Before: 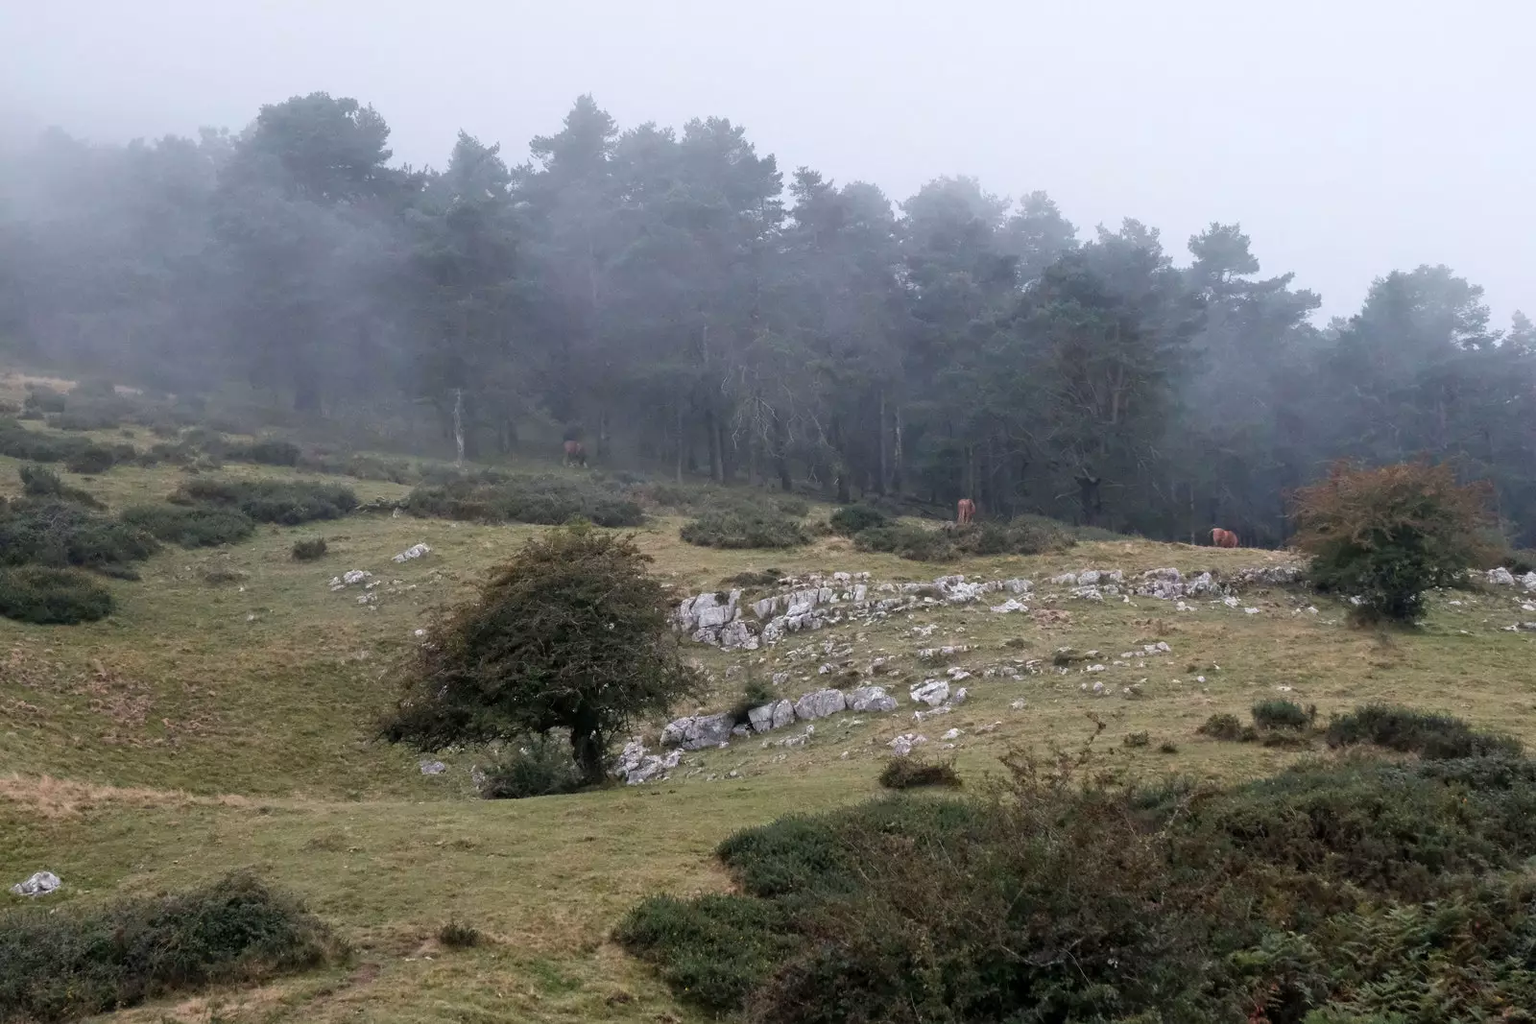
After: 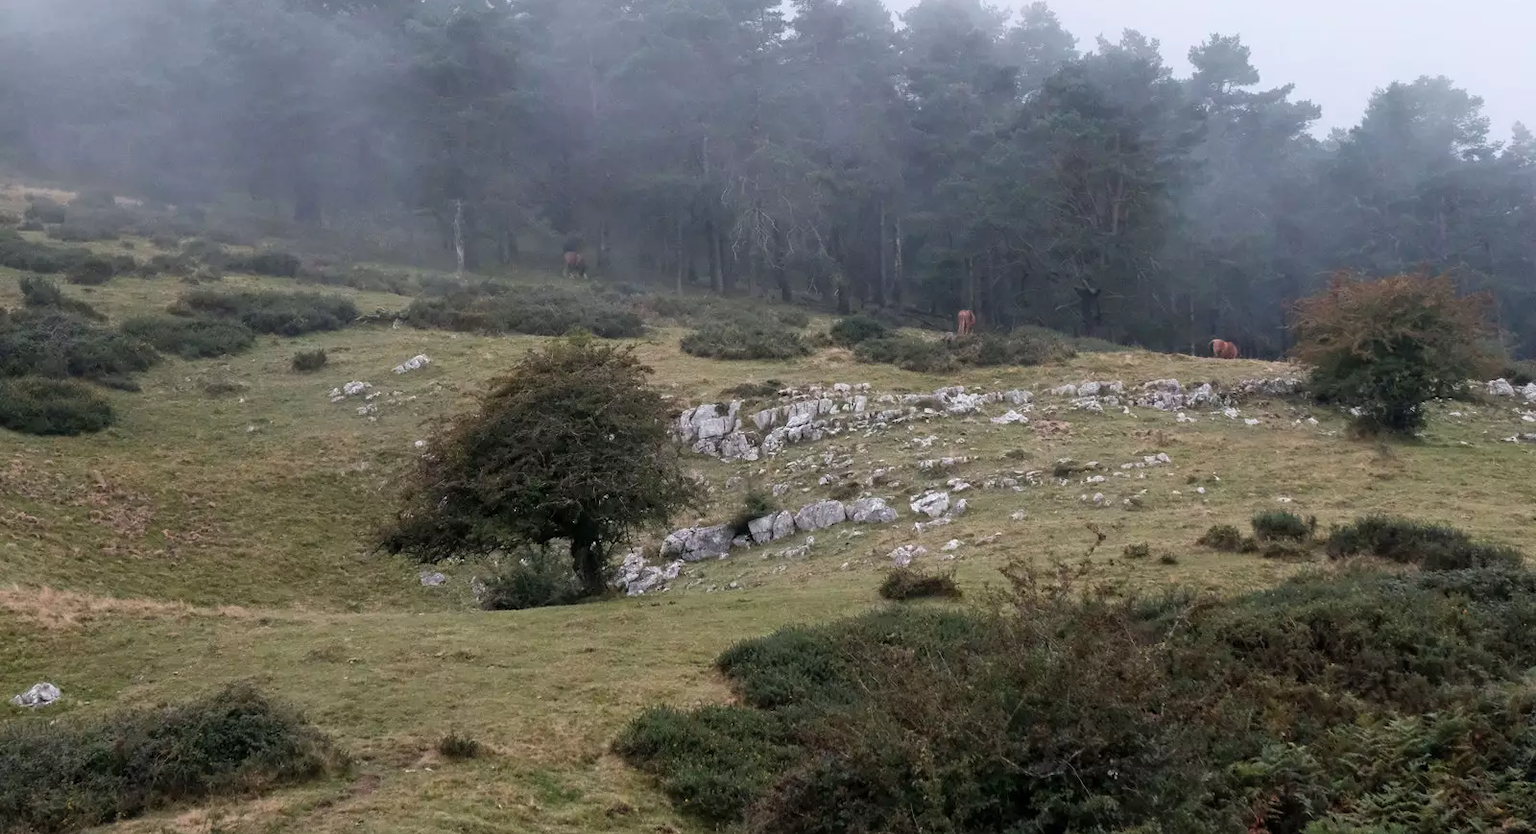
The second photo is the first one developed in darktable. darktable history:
crop and rotate: top 18.514%
